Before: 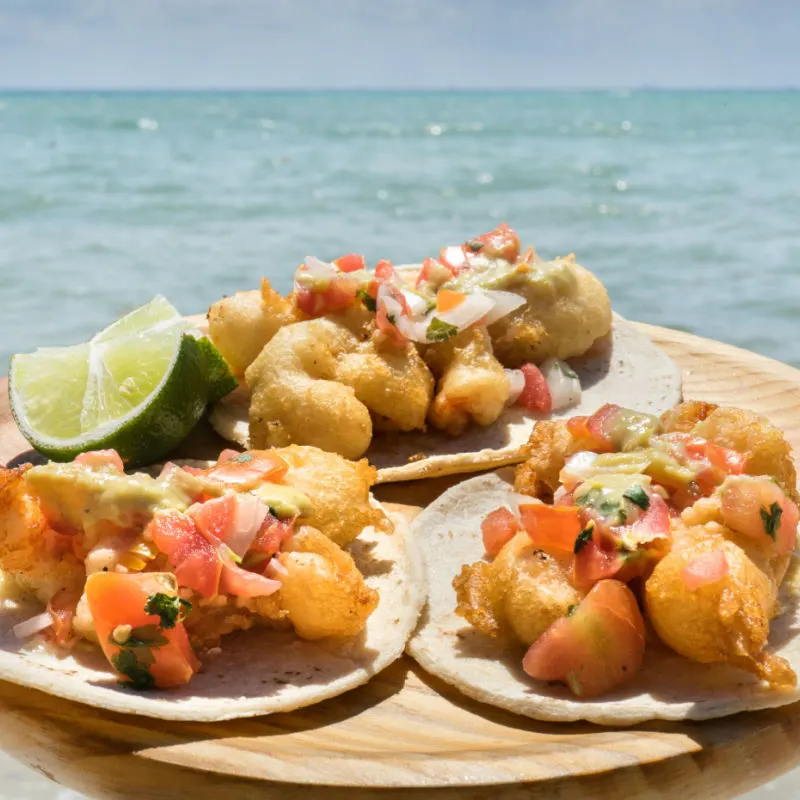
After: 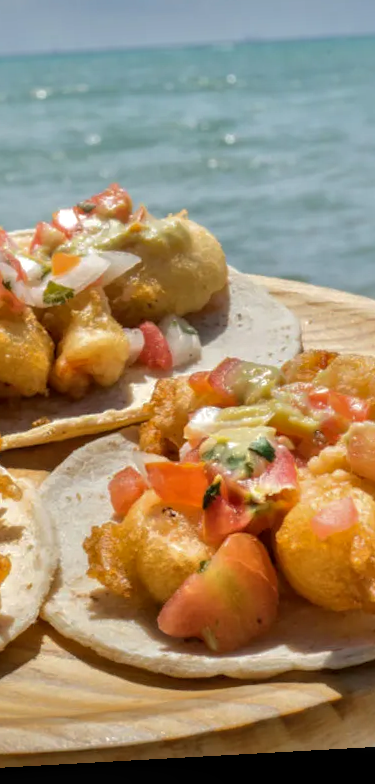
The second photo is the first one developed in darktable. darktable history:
crop: left 47.628%, top 6.643%, right 7.874%
local contrast: on, module defaults
rotate and perspective: rotation -3.18°, automatic cropping off
shadows and highlights: shadows 40, highlights -60
